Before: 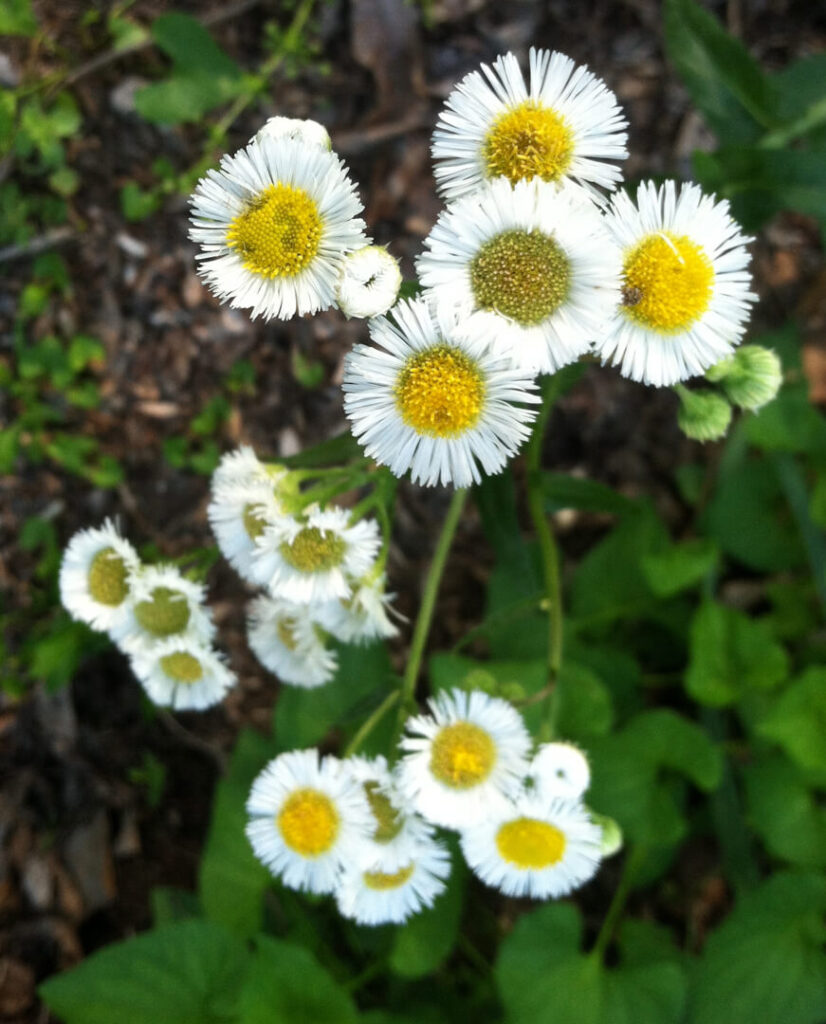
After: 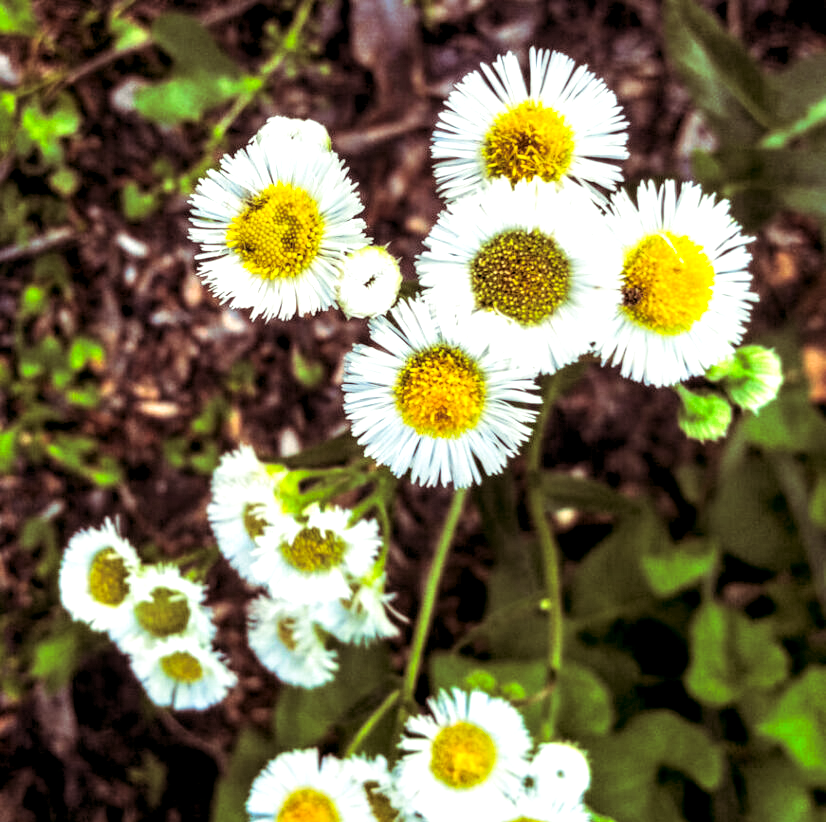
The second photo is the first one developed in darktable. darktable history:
crop: bottom 19.644%
contrast brightness saturation: contrast 0.2, brightness 0.2, saturation 0.8
local contrast: highlights 19%, detail 186%
split-toning: shadows › hue 360°
